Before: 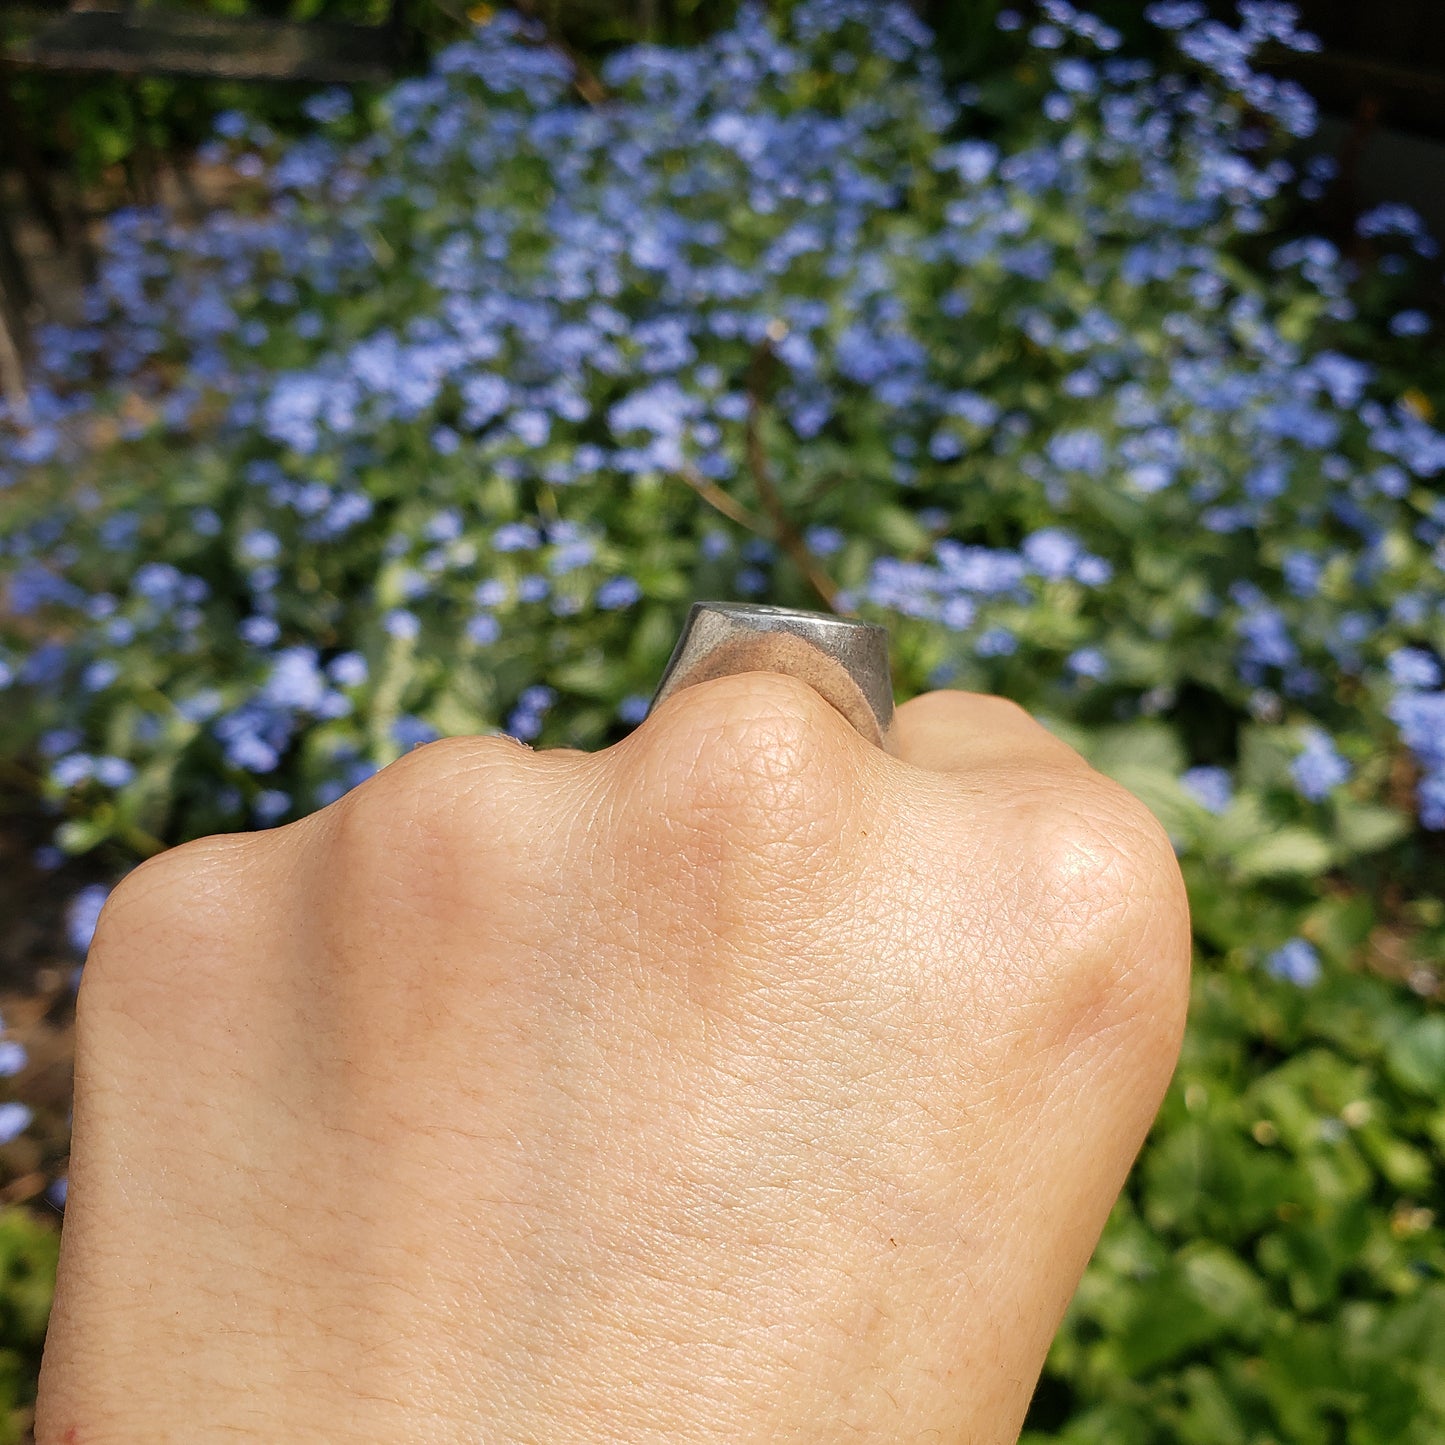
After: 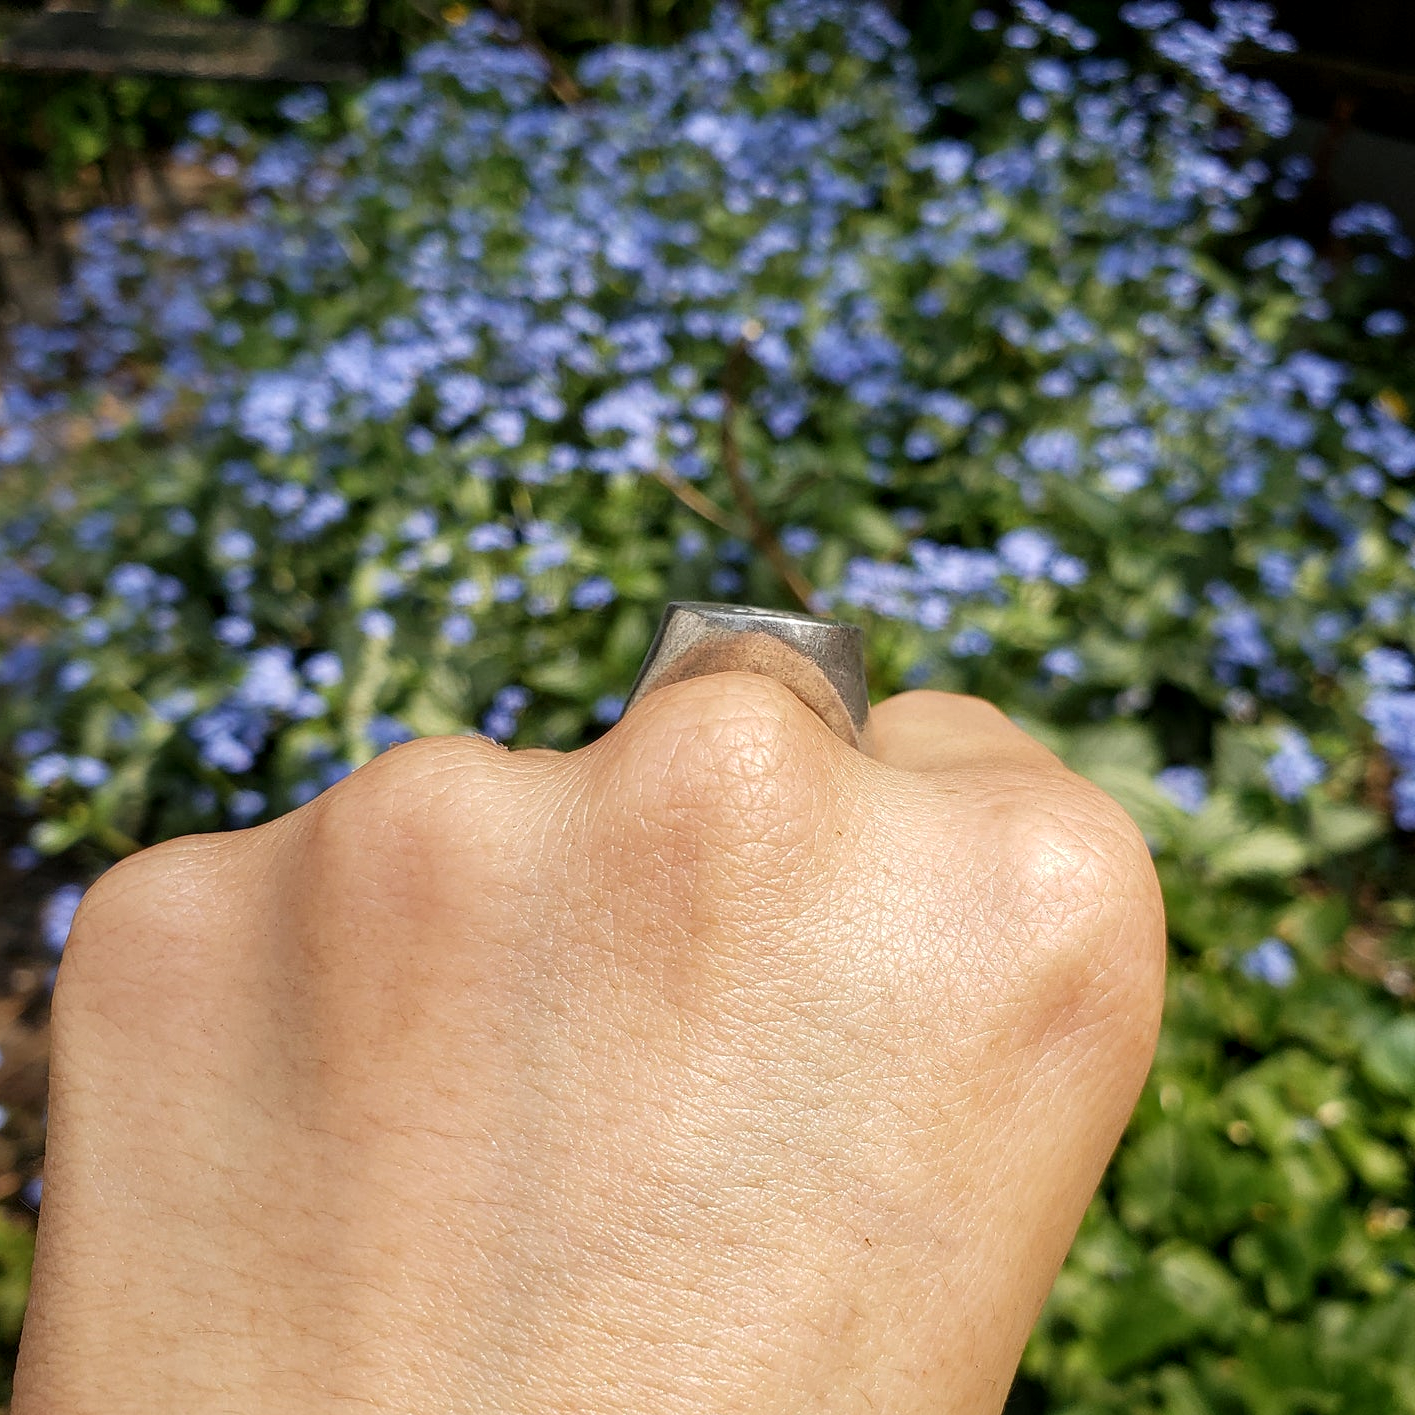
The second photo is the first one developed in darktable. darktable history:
local contrast: on, module defaults
crop: left 1.743%, right 0.268%, bottom 2.011%
